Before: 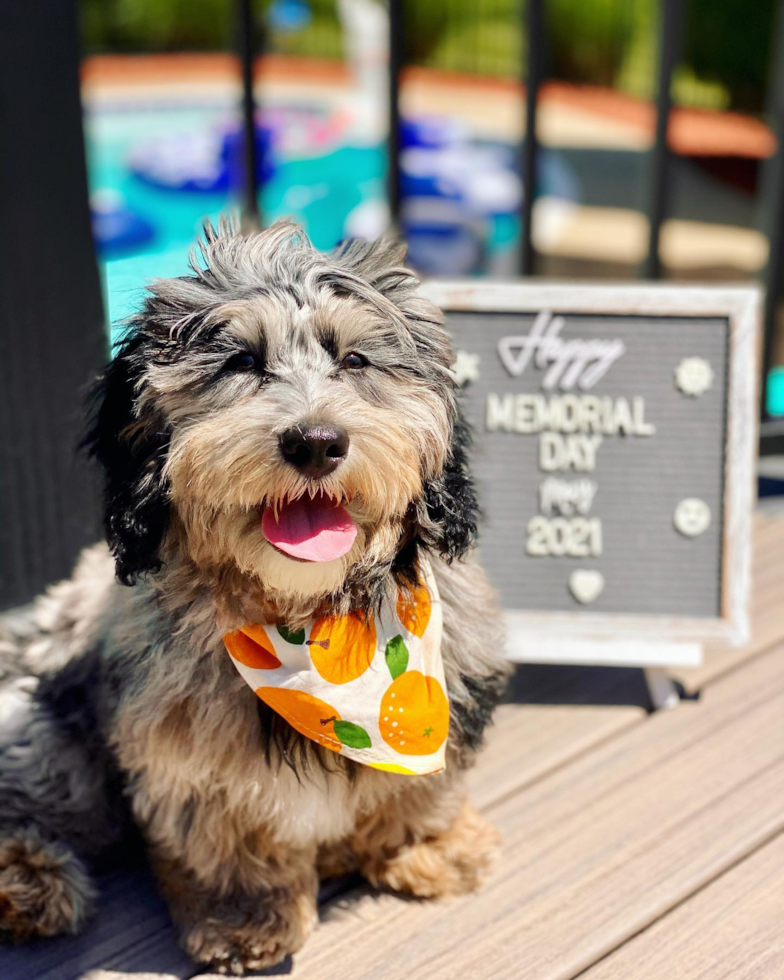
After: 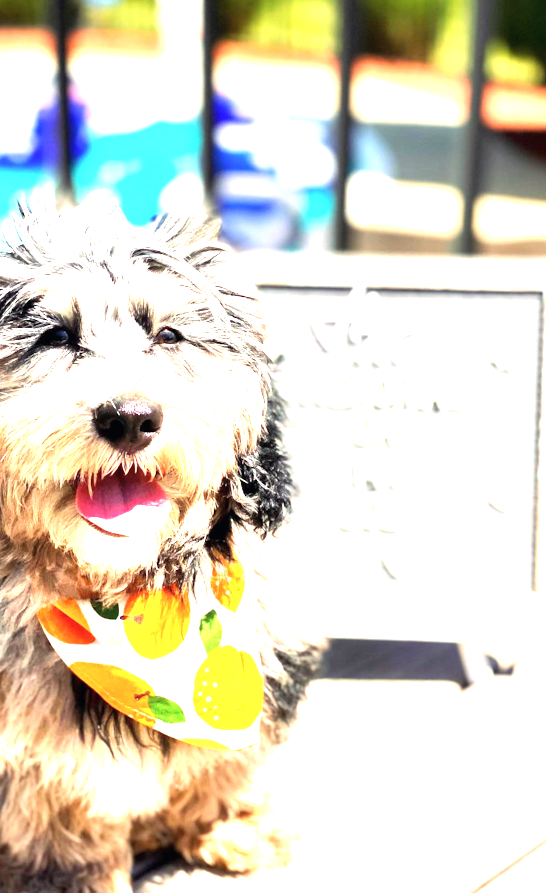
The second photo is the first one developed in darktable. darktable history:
crop and rotate: left 23.841%, top 2.707%, right 6.431%, bottom 6.131%
tone equalizer: -8 EV -0.782 EV, -7 EV -0.729 EV, -6 EV -0.577 EV, -5 EV -0.388 EV, -3 EV 0.403 EV, -2 EV 0.6 EV, -1 EV 0.674 EV, +0 EV 0.738 EV
exposure: black level correction 0, exposure 1.2 EV, compensate highlight preservation false
contrast brightness saturation: saturation -0.048
